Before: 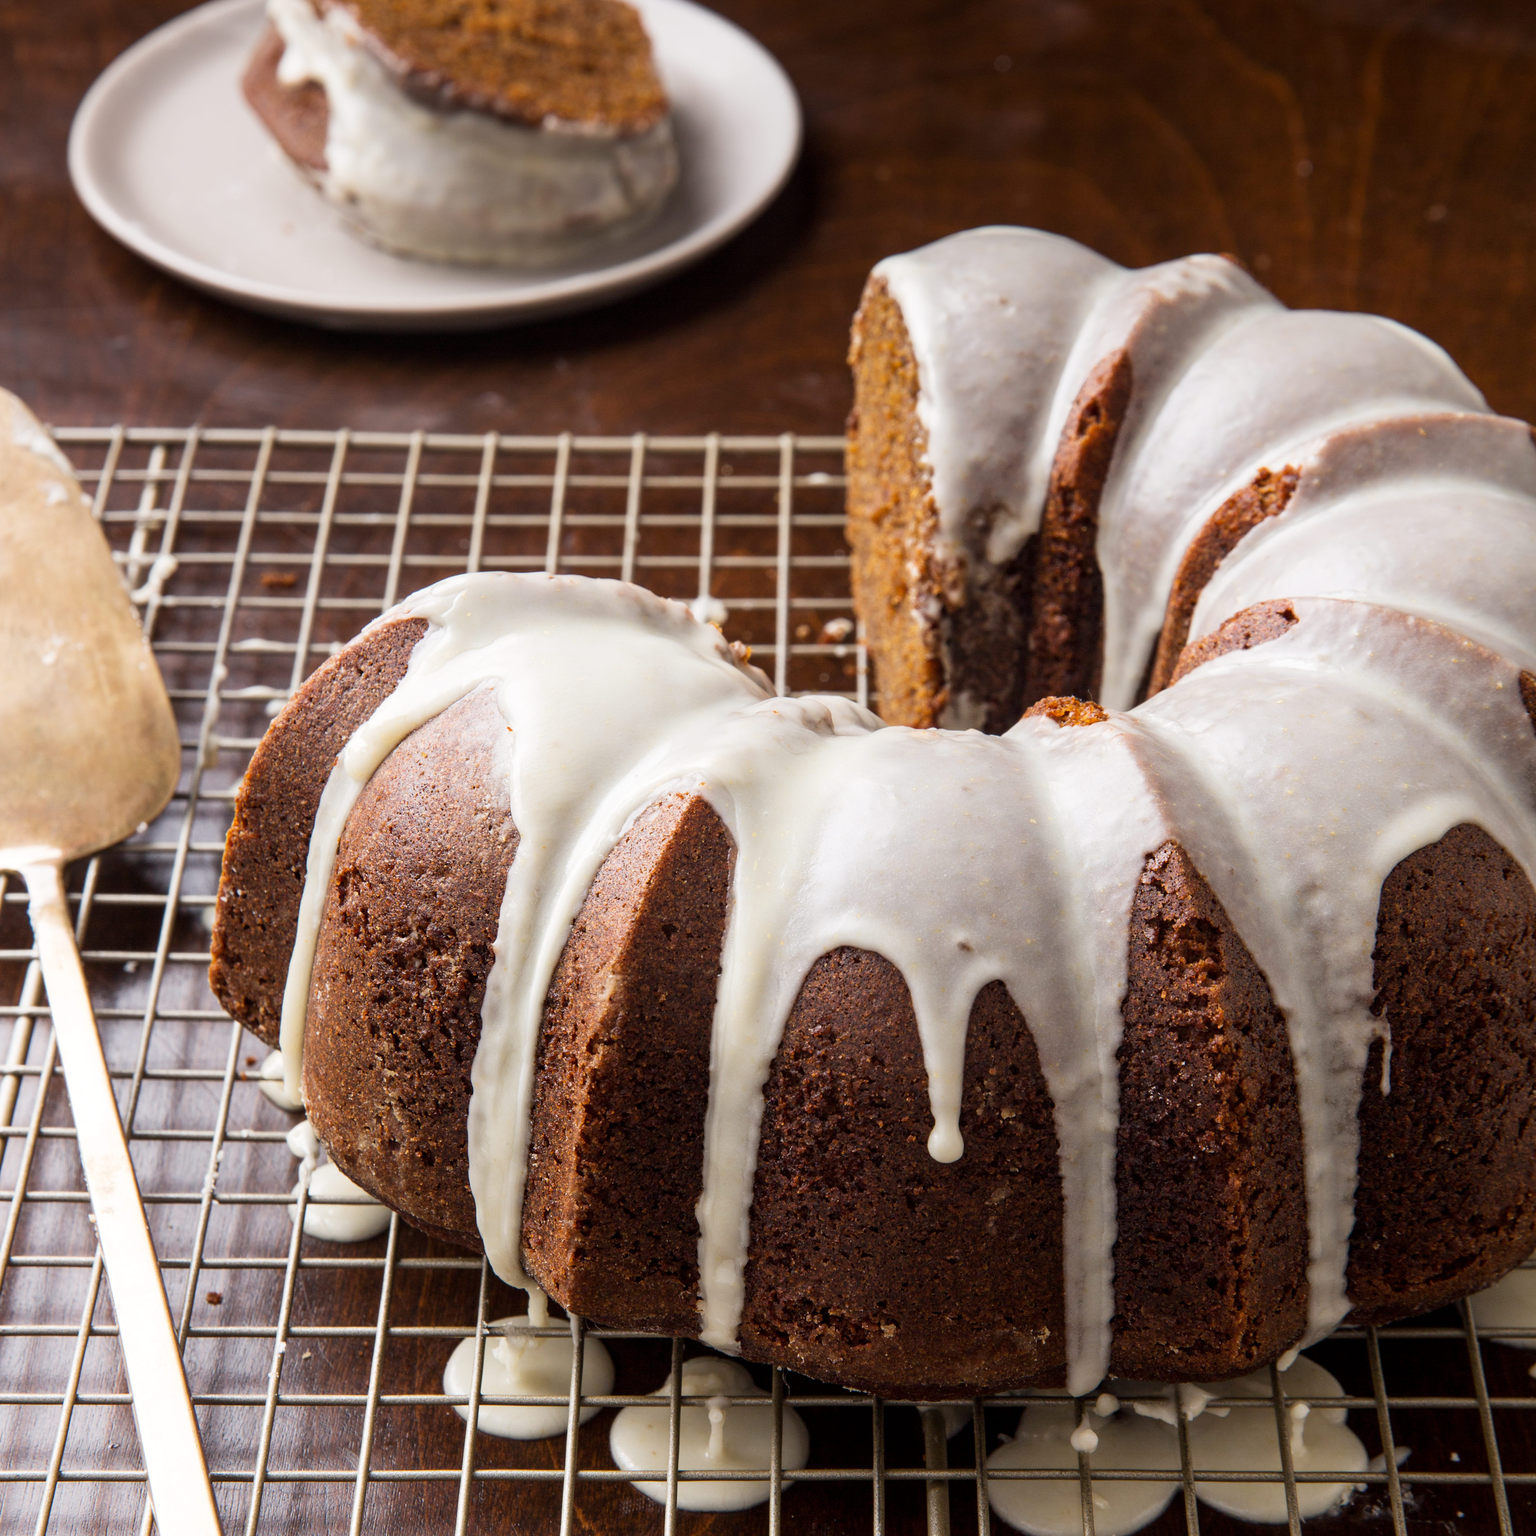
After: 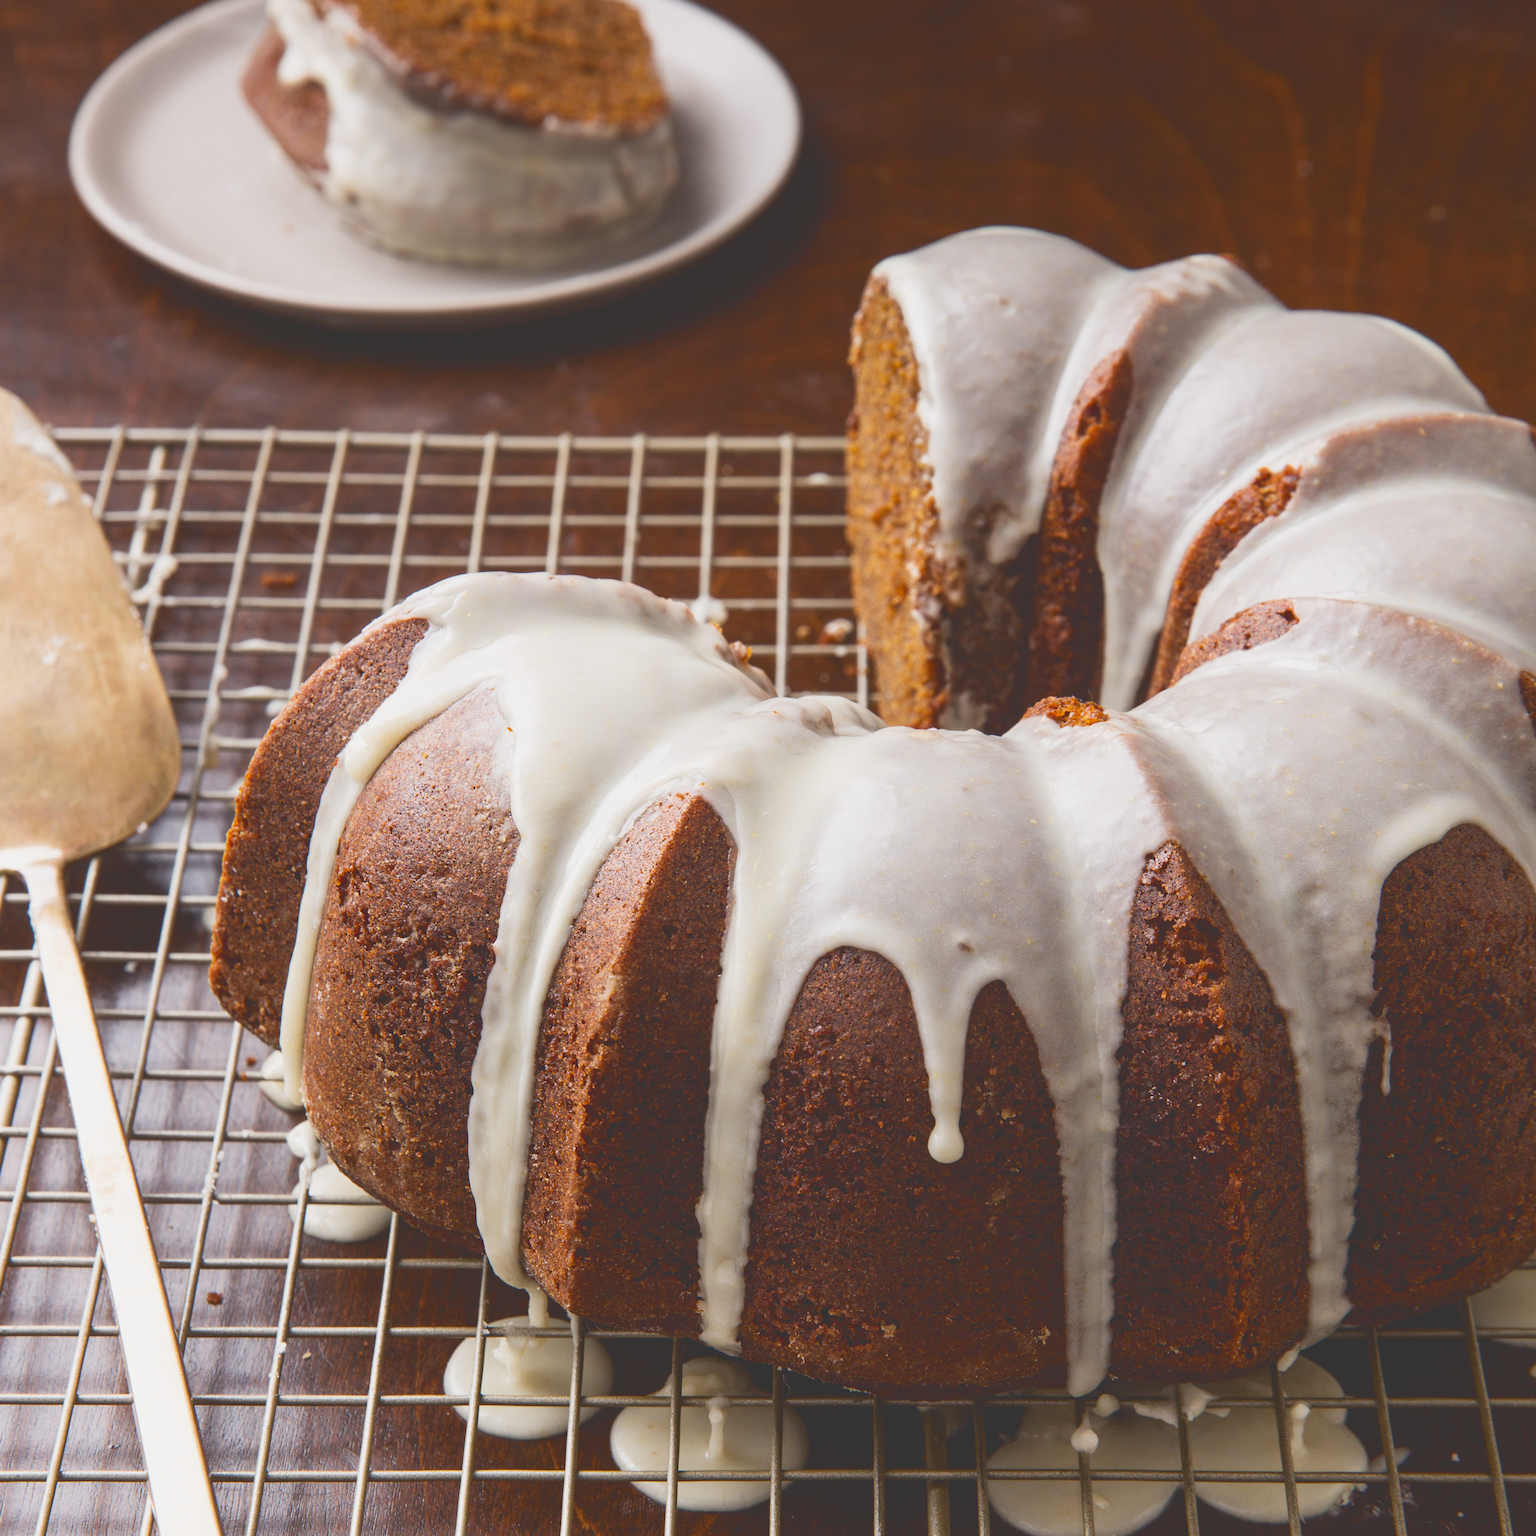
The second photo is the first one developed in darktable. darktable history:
tone curve: curves: ch0 [(0, 0.211) (0.15, 0.25) (1, 0.953)], color space Lab, independent channels, preserve colors none
